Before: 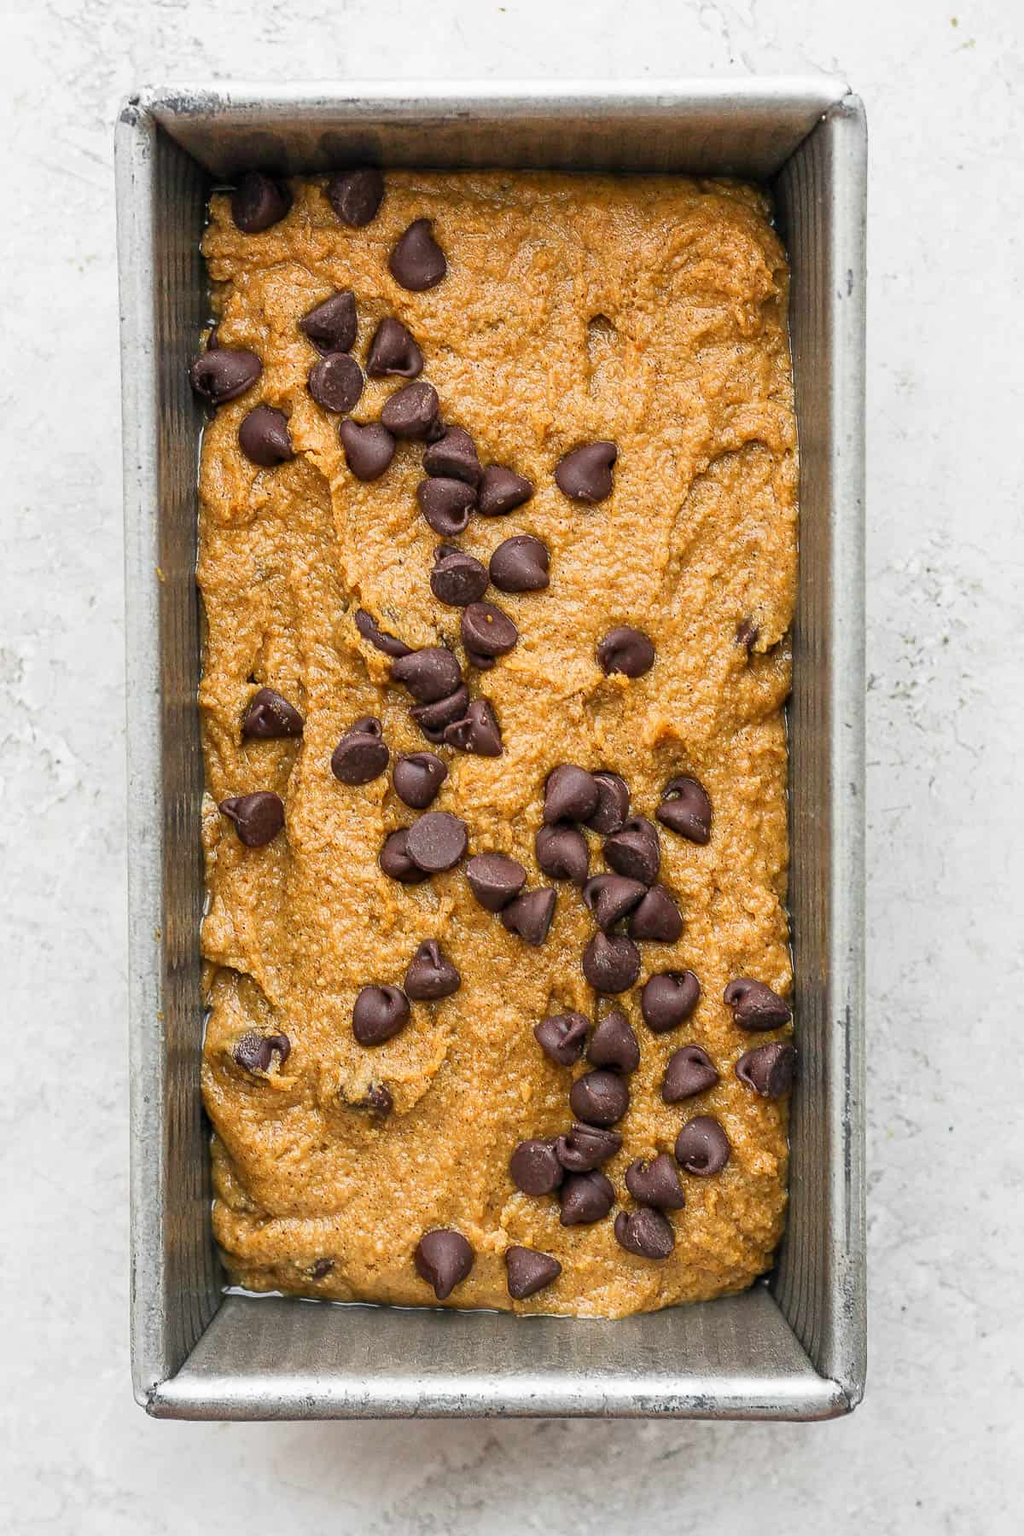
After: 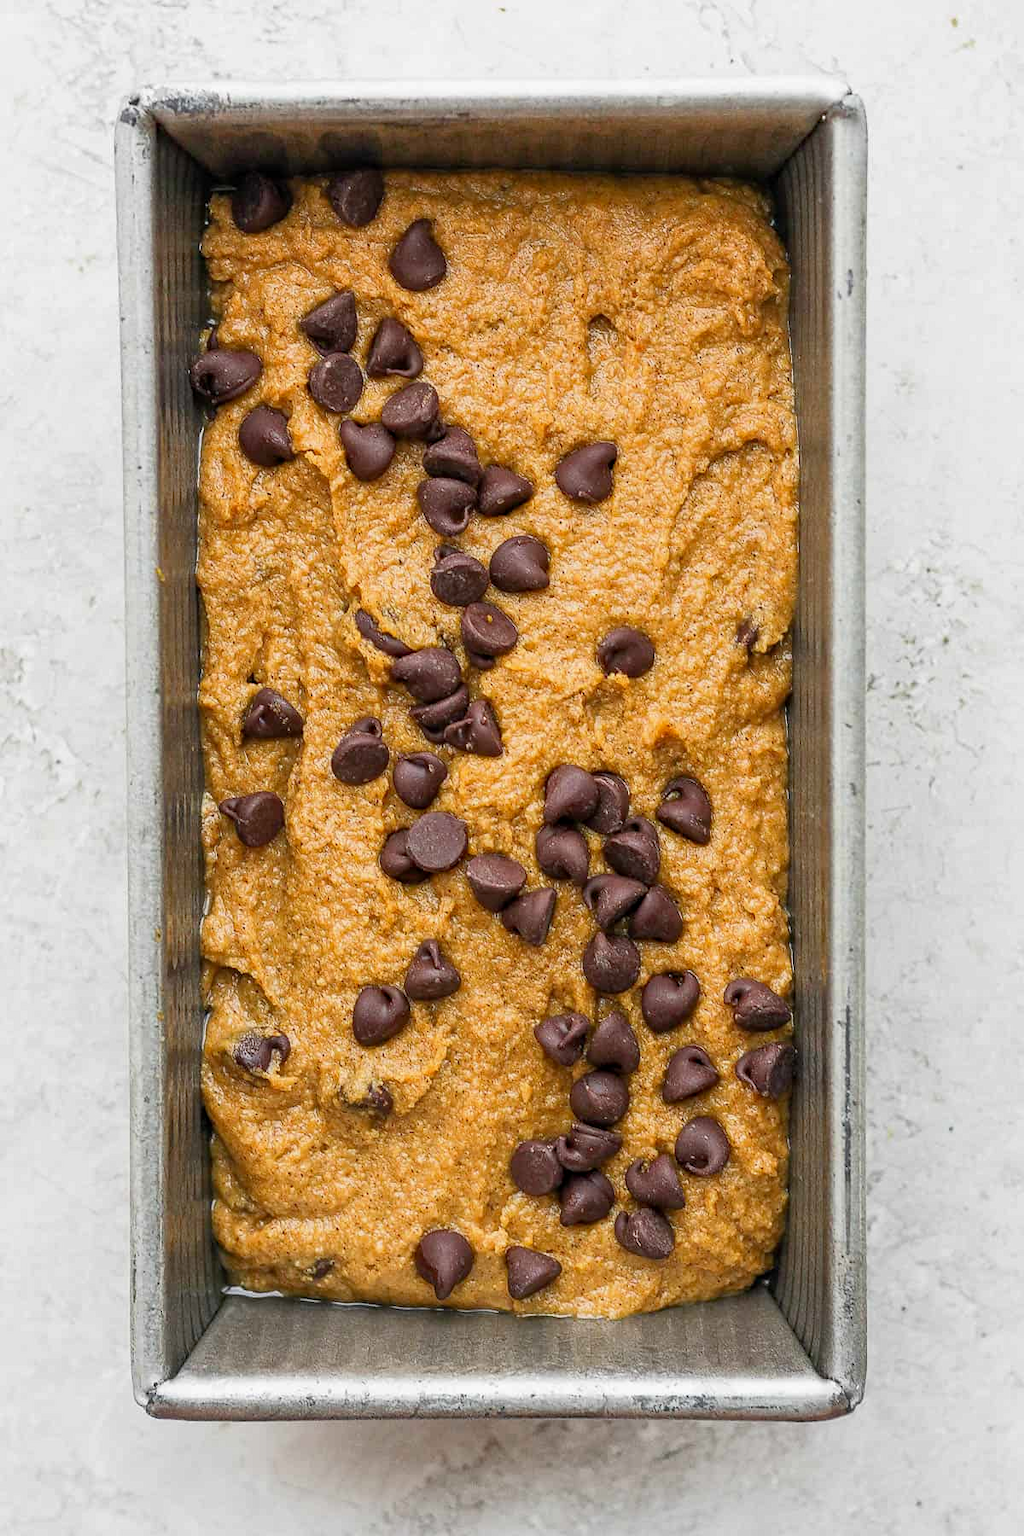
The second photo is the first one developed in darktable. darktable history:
tone equalizer: -7 EV 0.18 EV, -6 EV 0.119 EV, -5 EV 0.097 EV, -4 EV 0.04 EV, -2 EV -0.03 EV, -1 EV -0.066 EV, +0 EV -0.087 EV, edges refinement/feathering 500, mask exposure compensation -1.57 EV, preserve details no
haze removal: compatibility mode true, adaptive false
